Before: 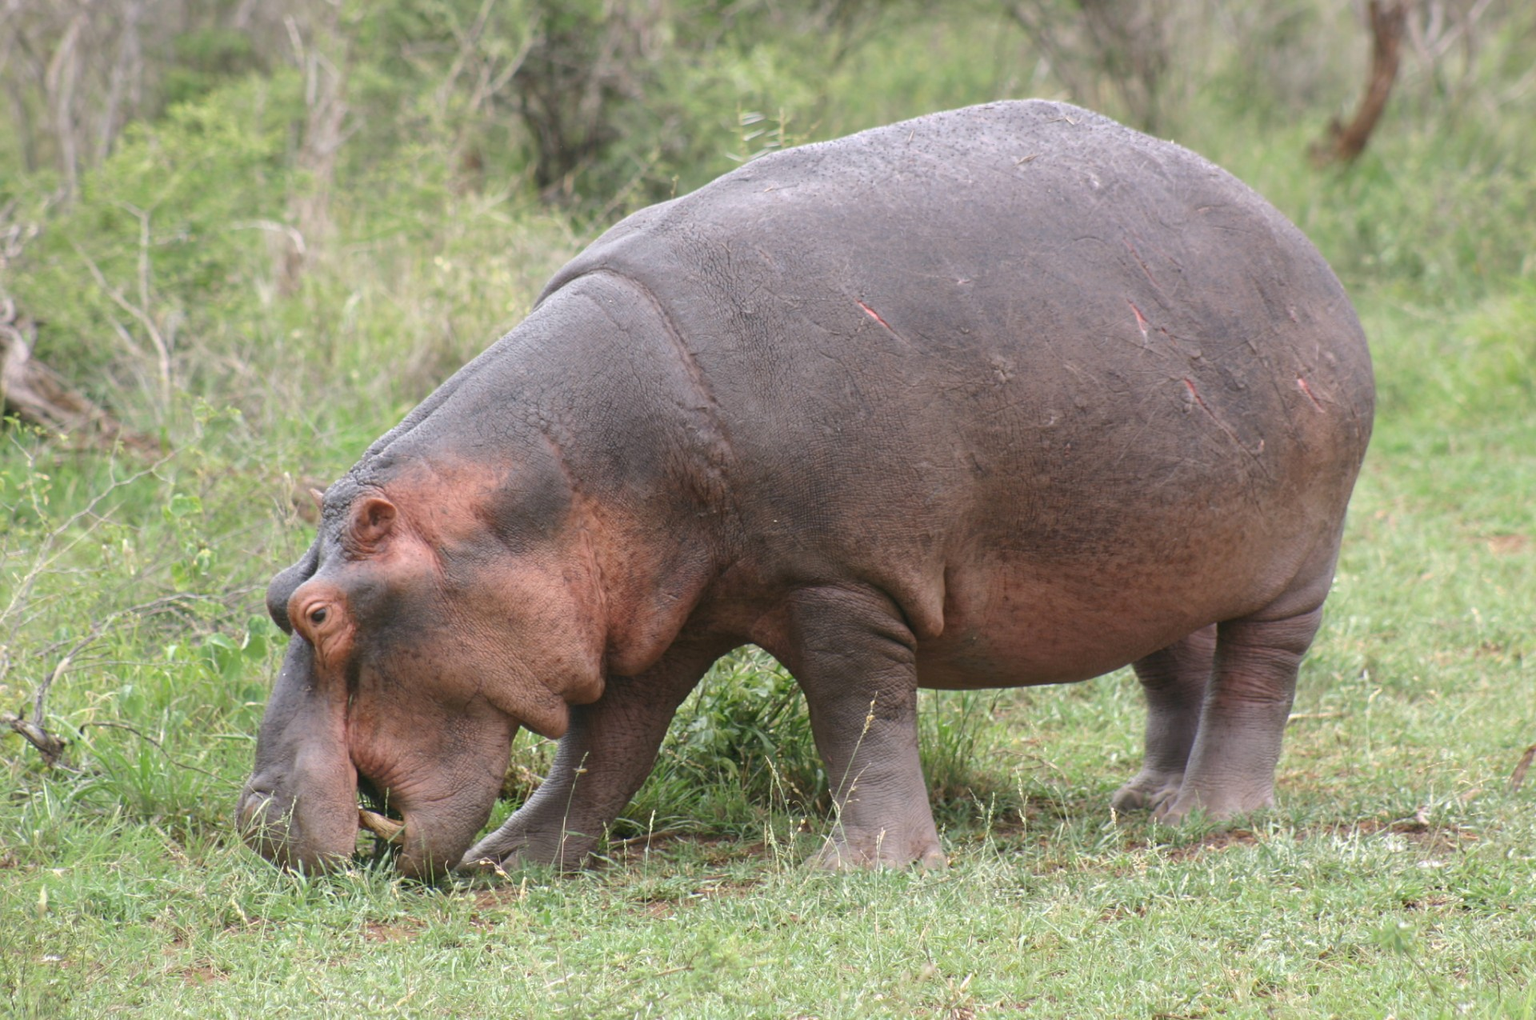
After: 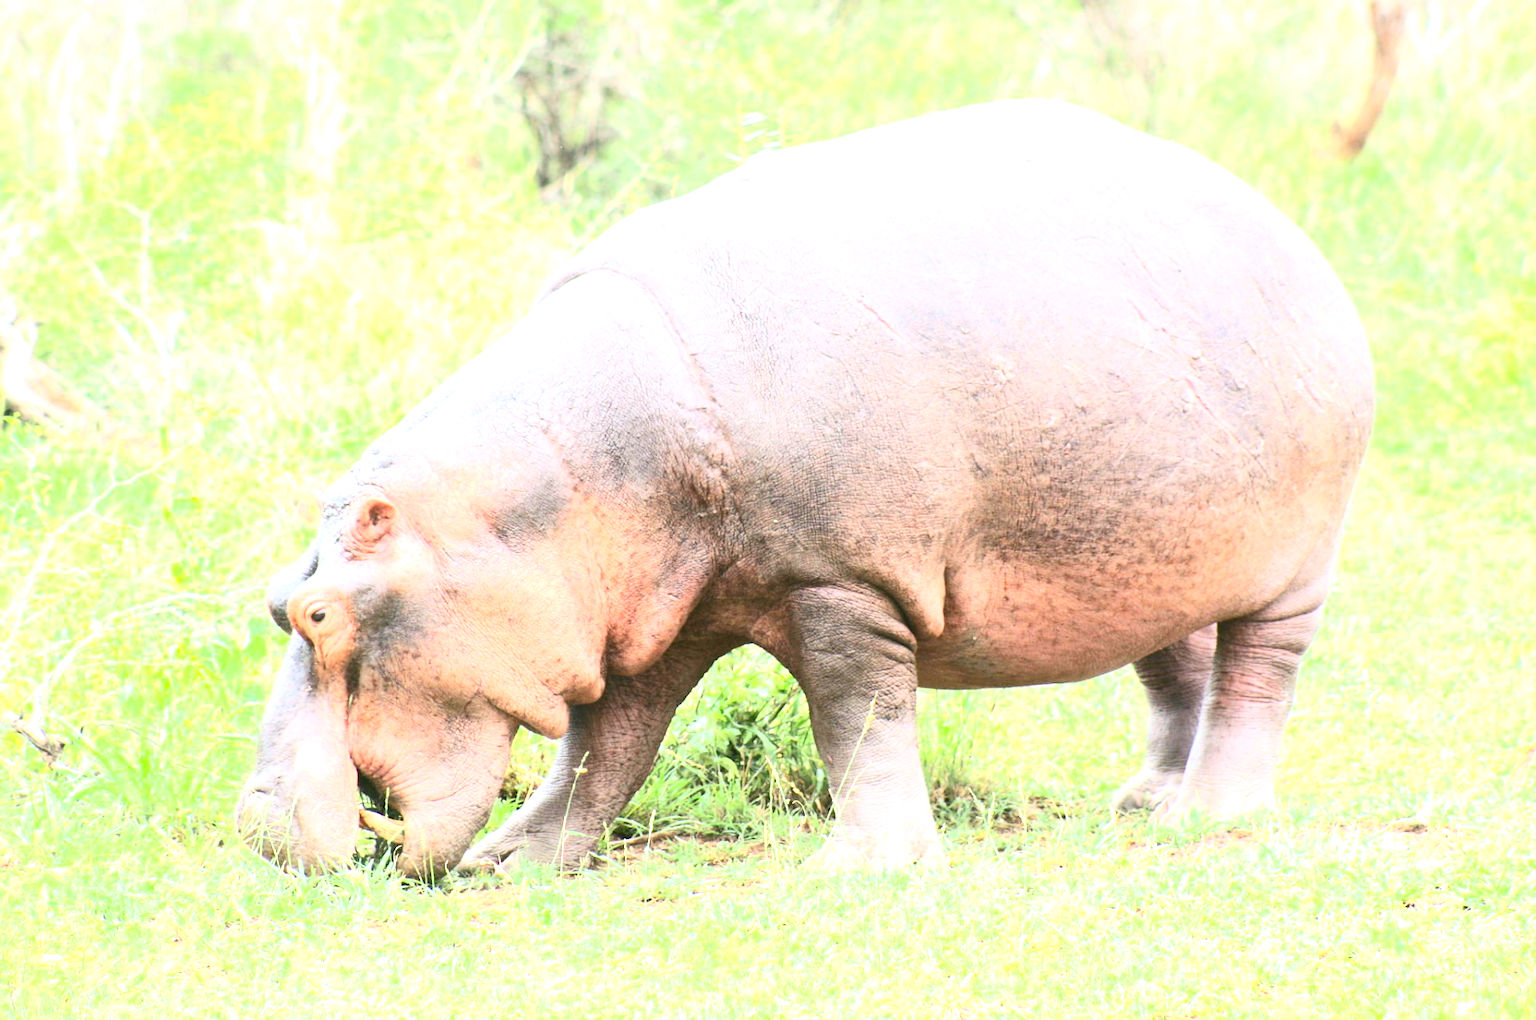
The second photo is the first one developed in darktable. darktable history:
exposure: black level correction 0, exposure 1.975 EV, compensate exposure bias true, compensate highlight preservation false
contrast brightness saturation: contrast 0.4, brightness 0.05, saturation 0.25
color balance: lift [1.004, 1.002, 1.002, 0.998], gamma [1, 1.007, 1.002, 0.993], gain [1, 0.977, 1.013, 1.023], contrast -3.64%
